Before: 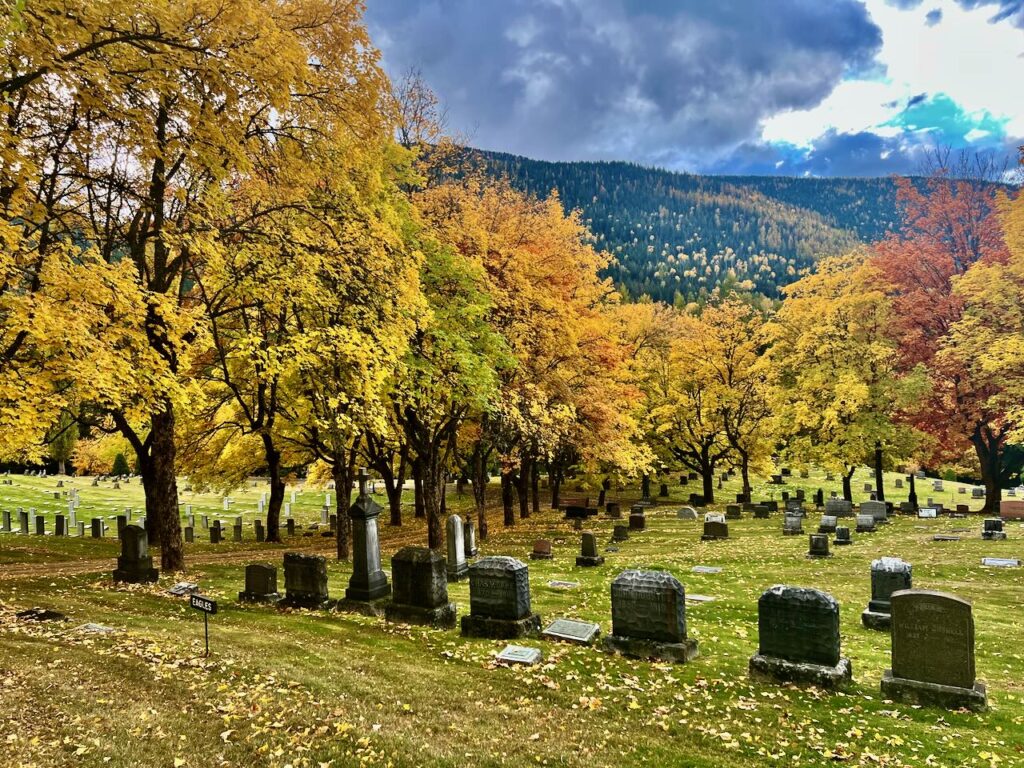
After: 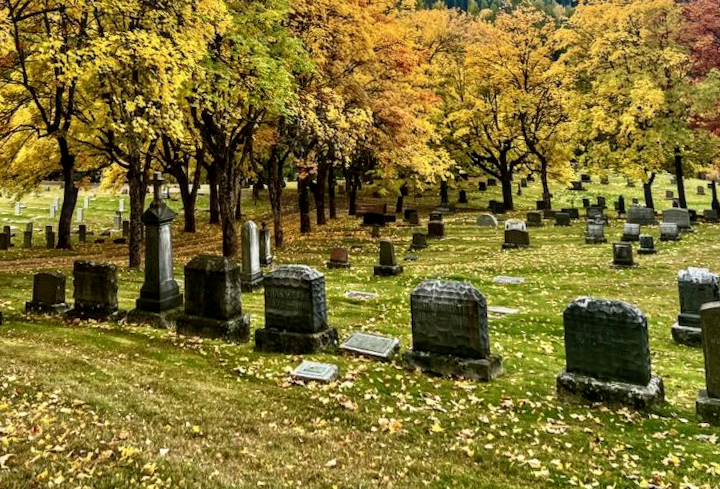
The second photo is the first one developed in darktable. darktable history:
crop and rotate: left 17.299%, top 35.115%, right 7.015%, bottom 1.024%
rotate and perspective: rotation 0.215°, lens shift (vertical) -0.139, crop left 0.069, crop right 0.939, crop top 0.002, crop bottom 0.996
local contrast: on, module defaults
